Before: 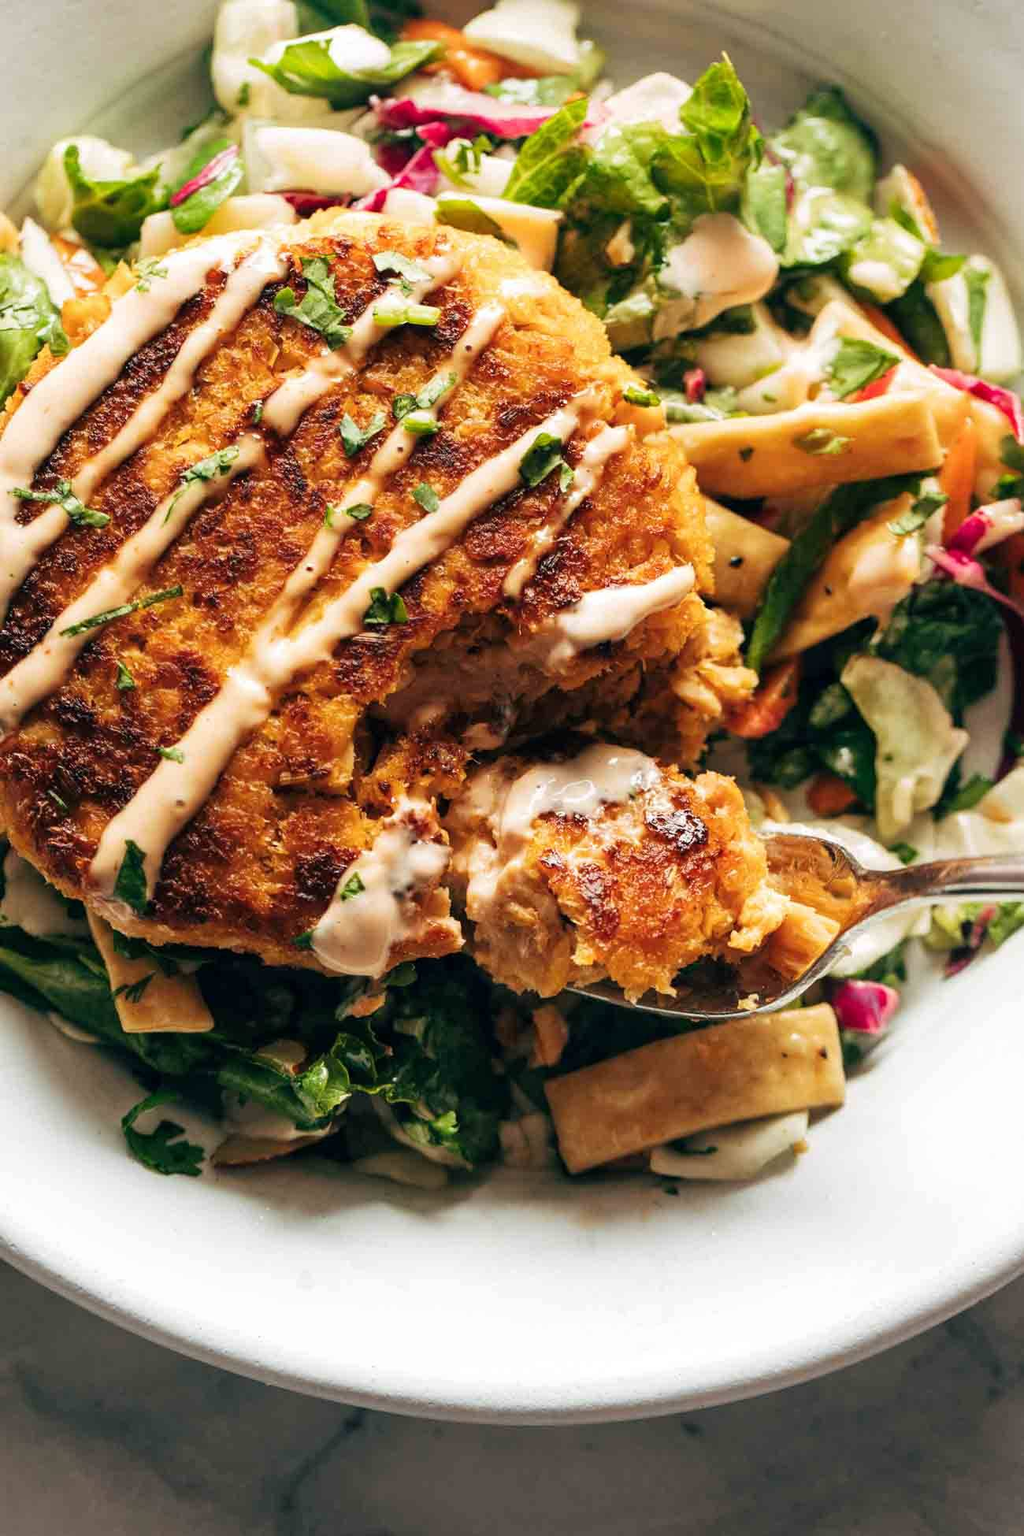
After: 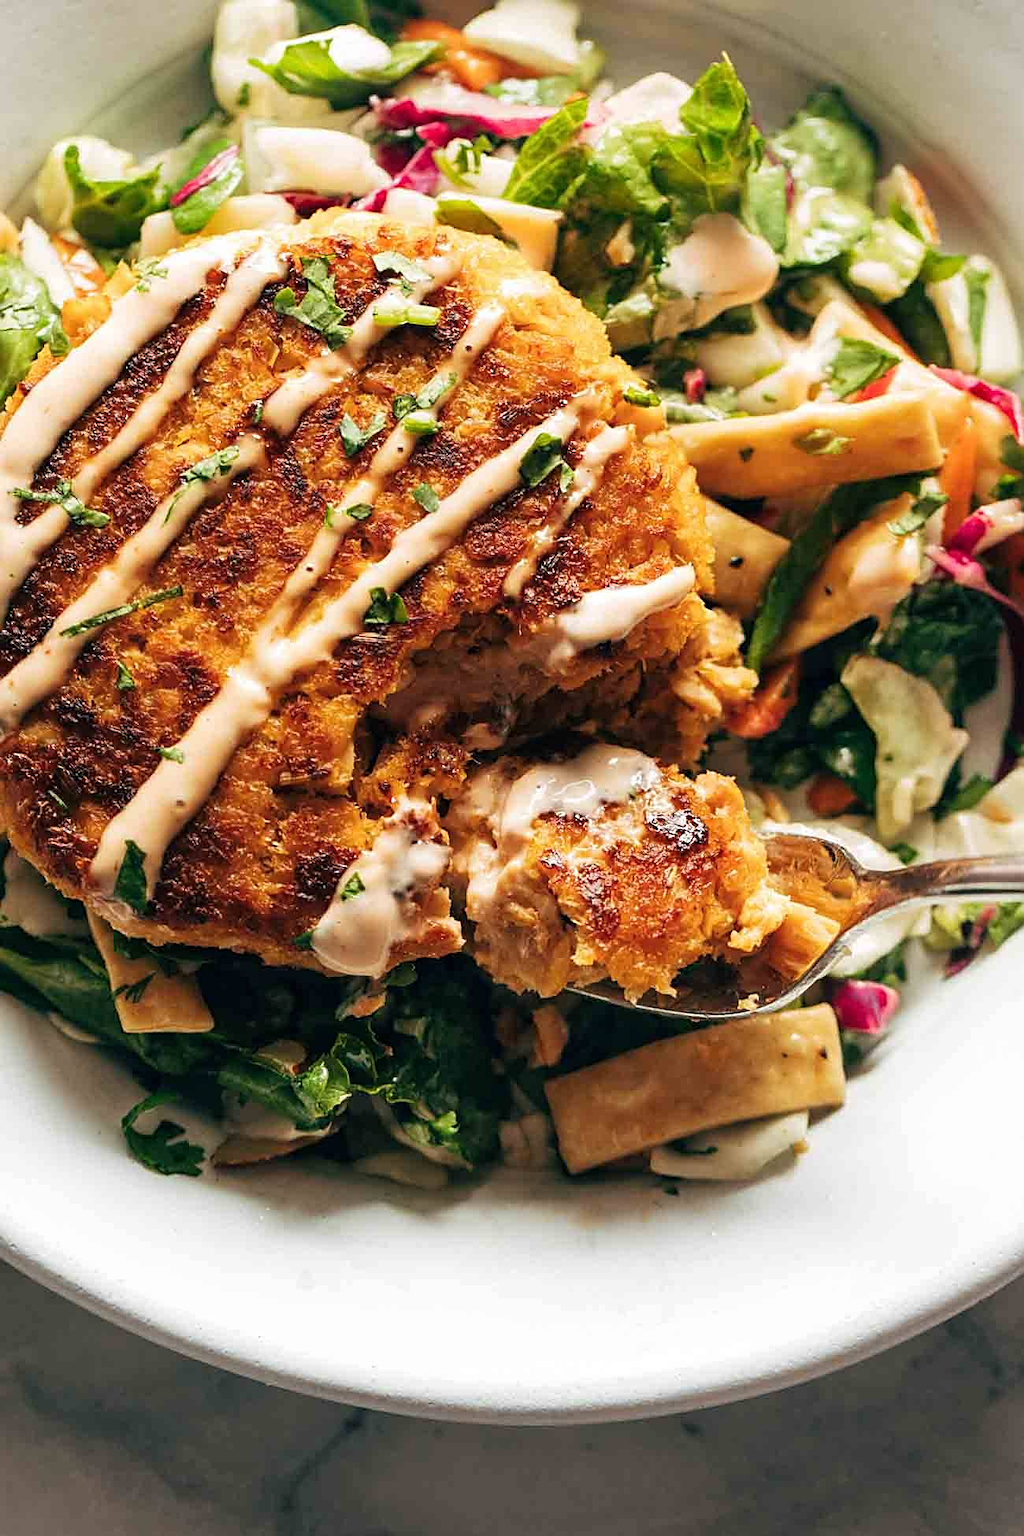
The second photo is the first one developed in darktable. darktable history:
exposure: black level correction 0, compensate highlight preservation false
sharpen: on, module defaults
